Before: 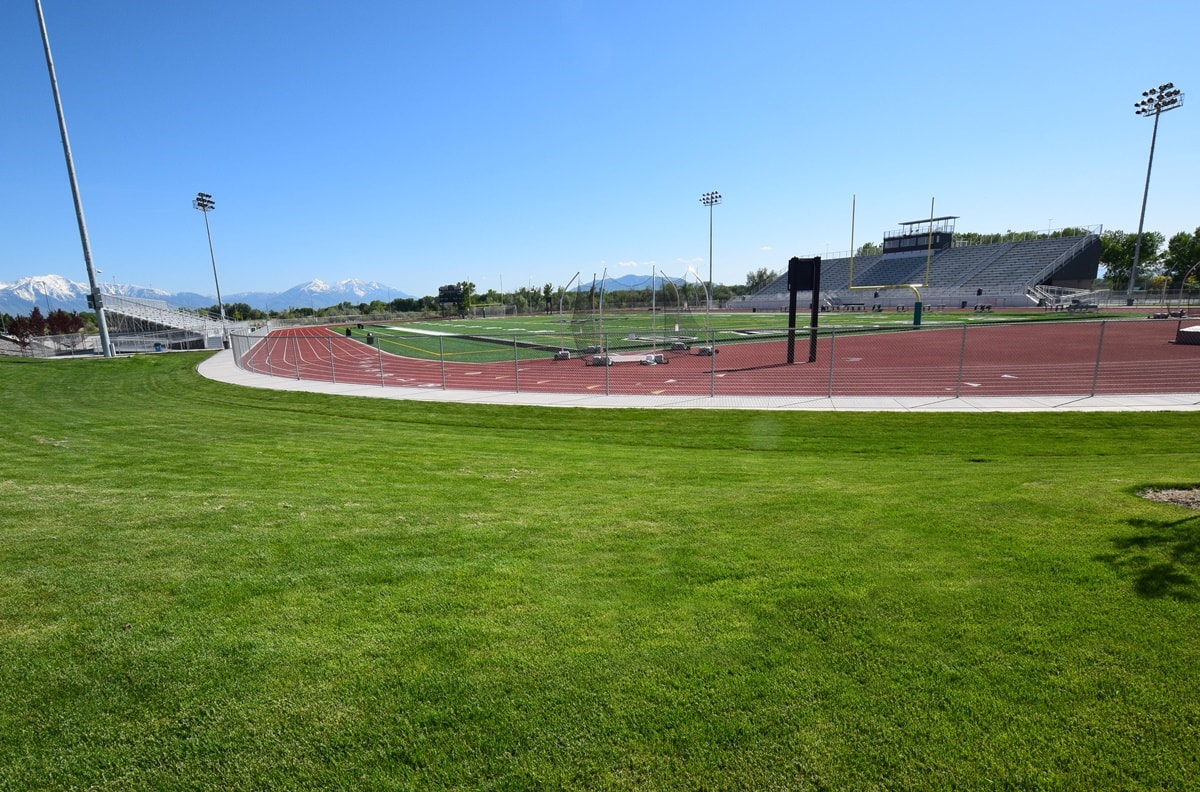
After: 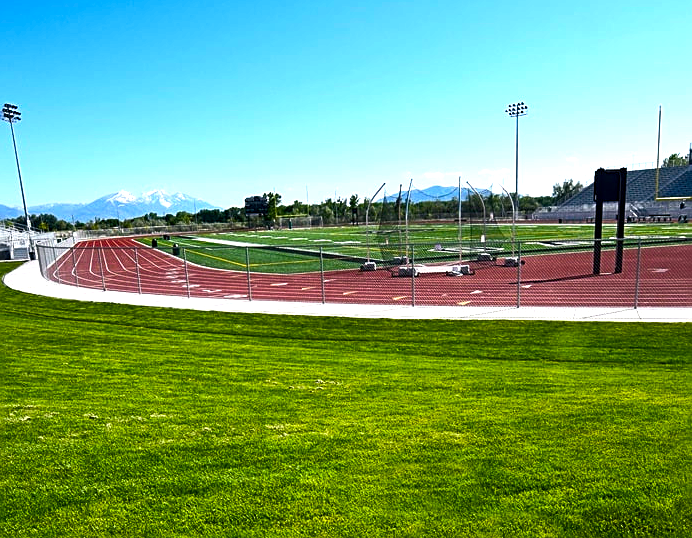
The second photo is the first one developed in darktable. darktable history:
color balance rgb: shadows lift › chroma 2.06%, shadows lift › hue 217.79°, perceptual saturation grading › global saturation 35.976%, perceptual saturation grading › shadows 35.672%, perceptual brilliance grading › highlights 3.833%, perceptual brilliance grading › mid-tones -18.687%, perceptual brilliance grading › shadows -41.542%, global vibrance 20%
crop: left 16.187%, top 11.354%, right 26.089%, bottom 20.603%
local contrast: highlights 107%, shadows 99%, detail 131%, midtone range 0.2
exposure: black level correction 0, exposure 0.499 EV, compensate highlight preservation false
sharpen: on, module defaults
